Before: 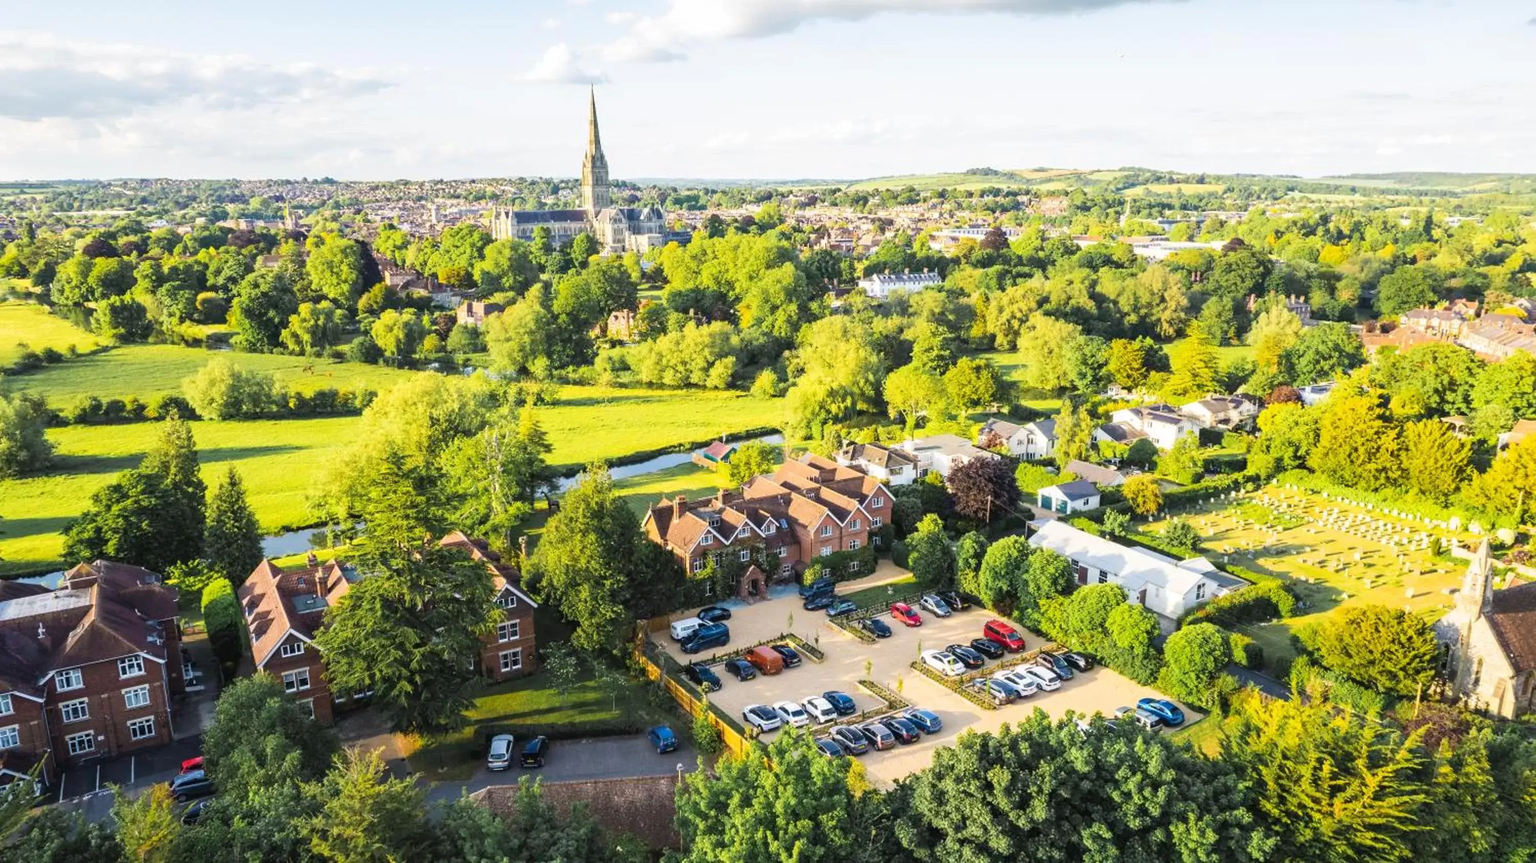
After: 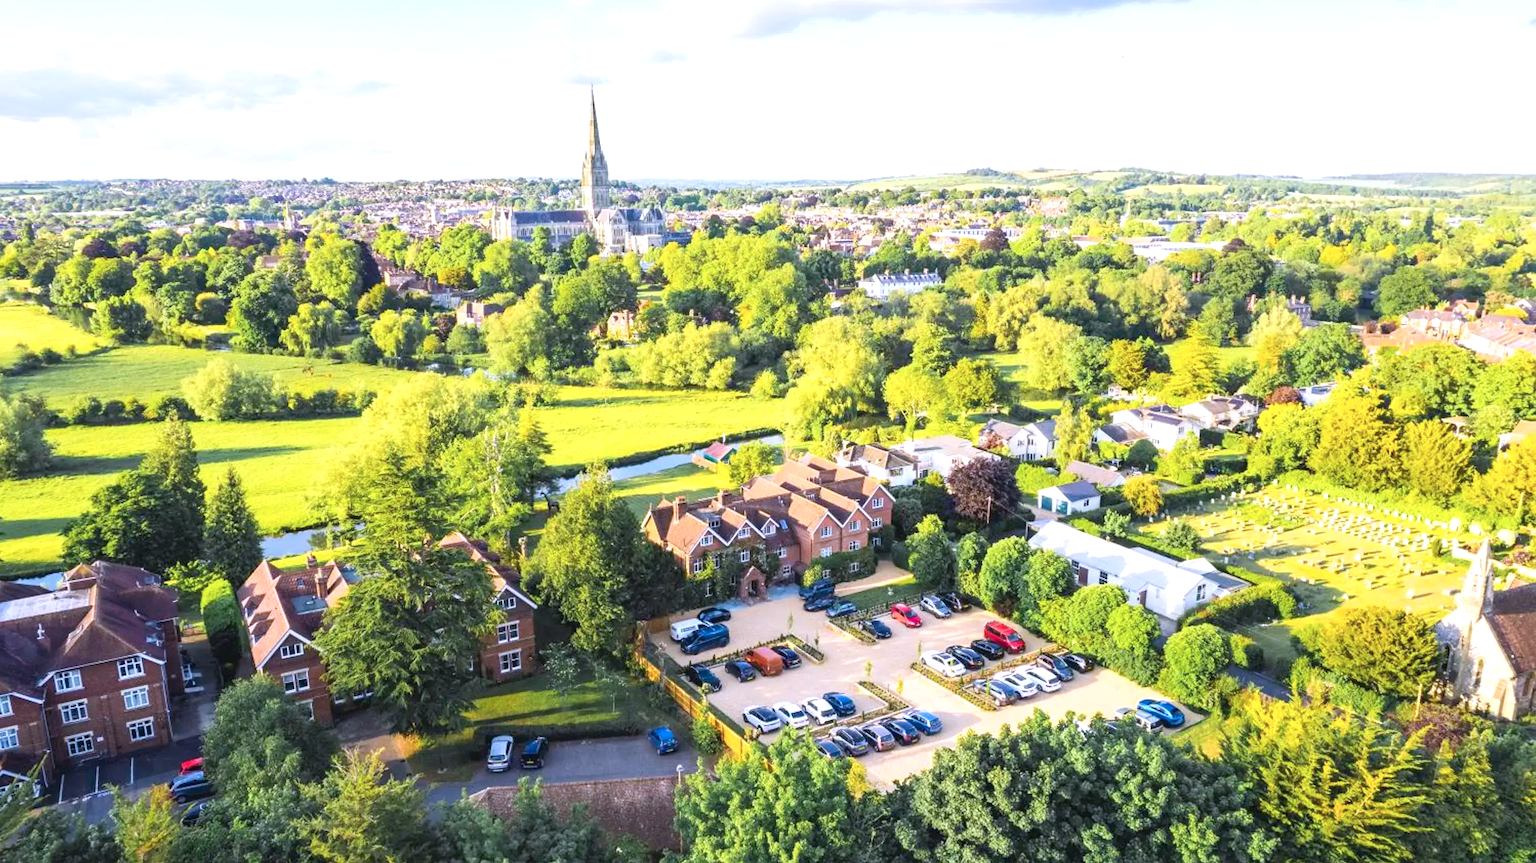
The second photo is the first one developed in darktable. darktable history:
crop and rotate: left 0.087%, bottom 0.012%
levels: black 3.84%, levels [0, 0.435, 0.917]
color calibration: illuminant custom, x 0.363, y 0.384, temperature 4525.78 K
